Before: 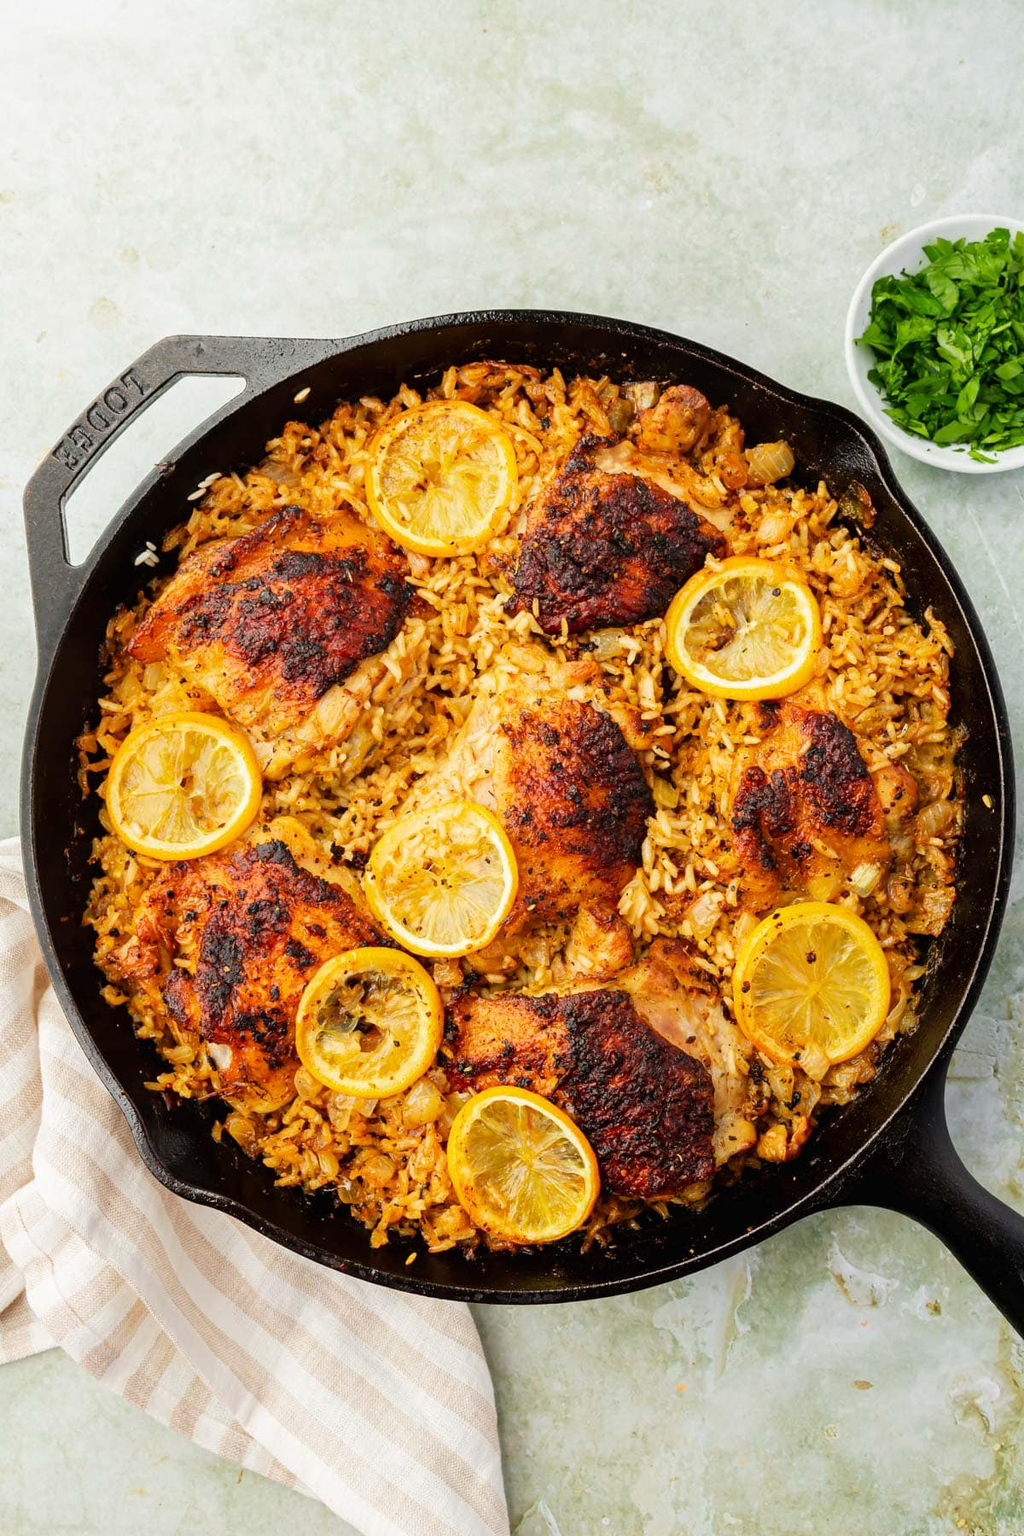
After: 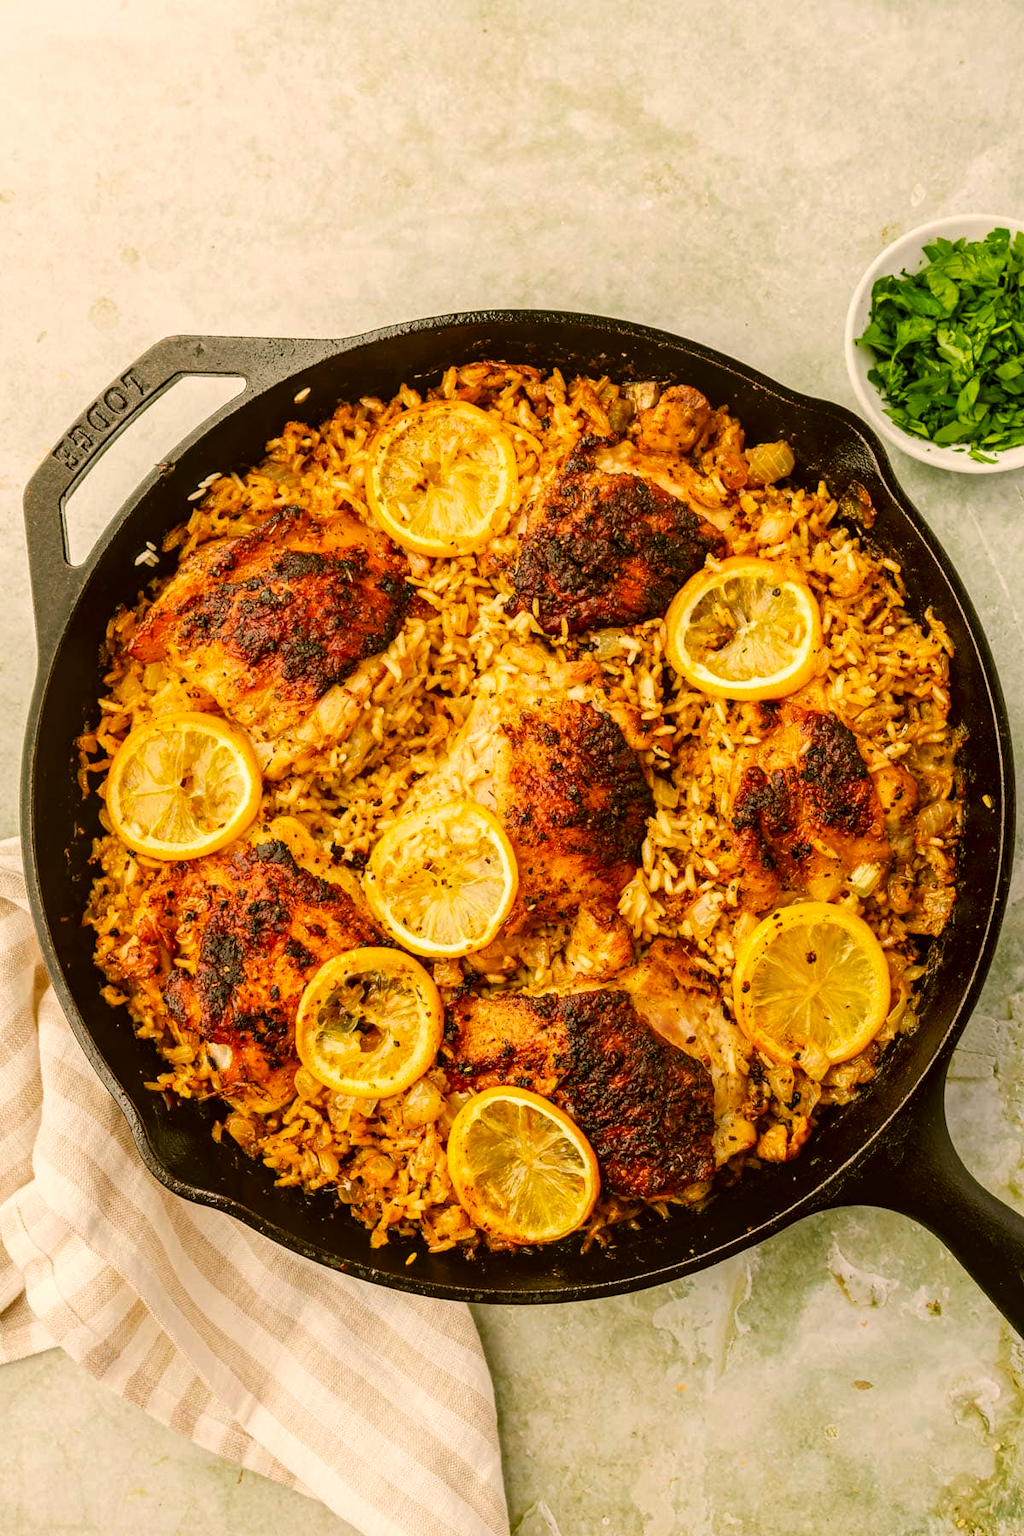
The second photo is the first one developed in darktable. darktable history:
color correction: highlights a* 8.44, highlights b* 15.12, shadows a* -0.641, shadows b* 26.98
local contrast: on, module defaults
